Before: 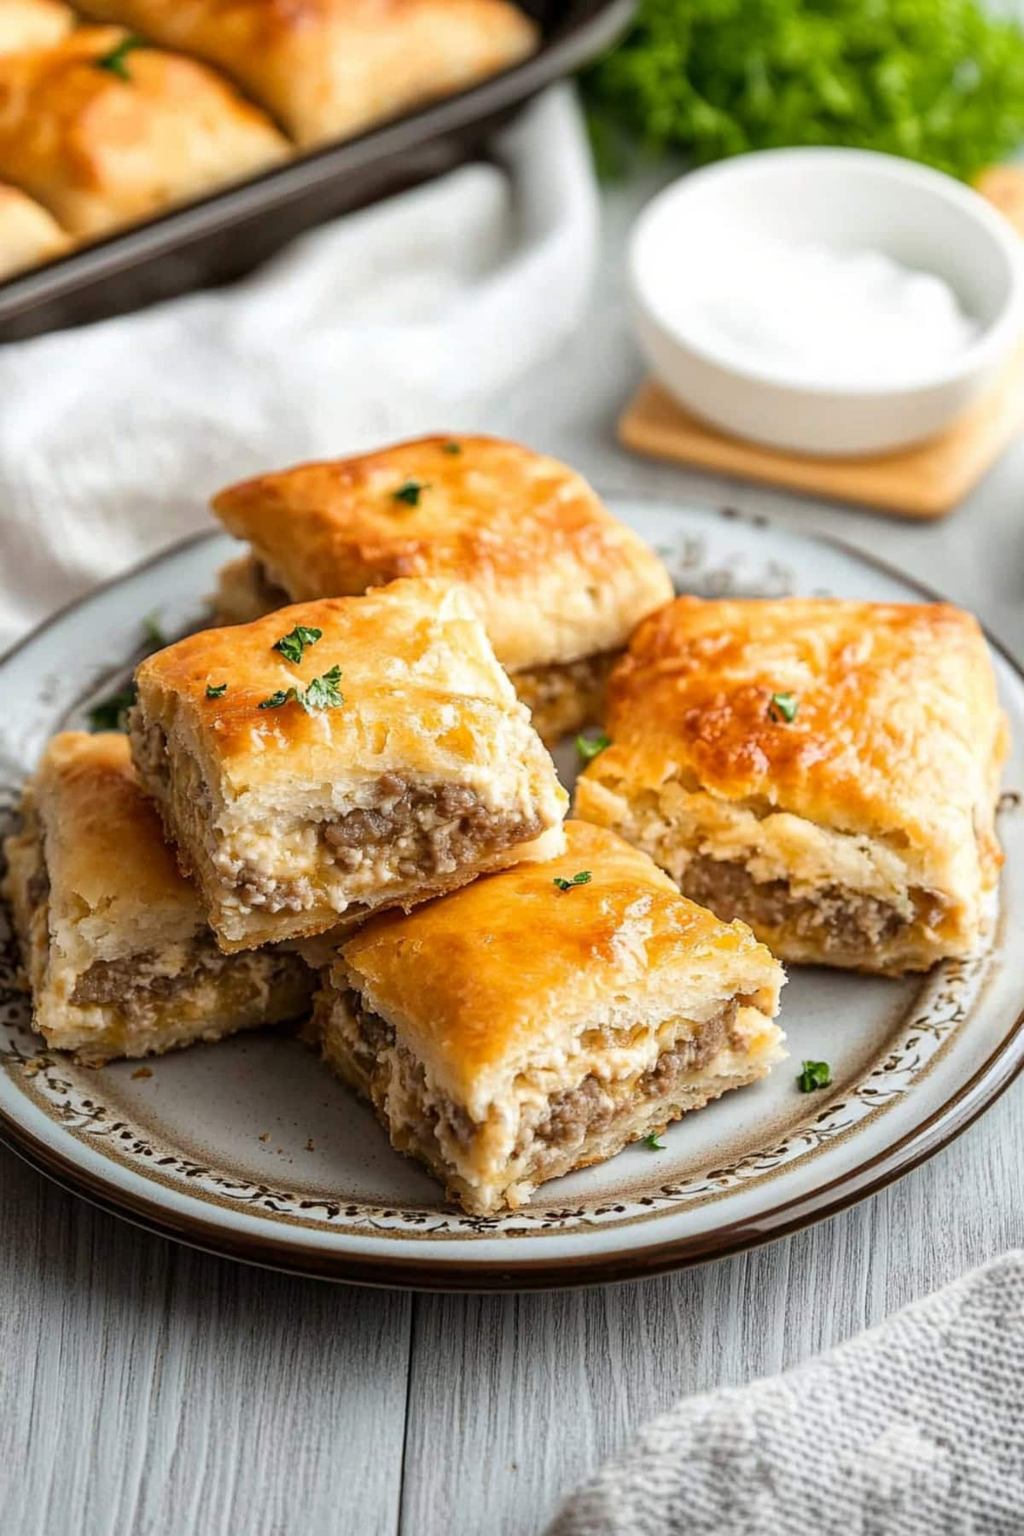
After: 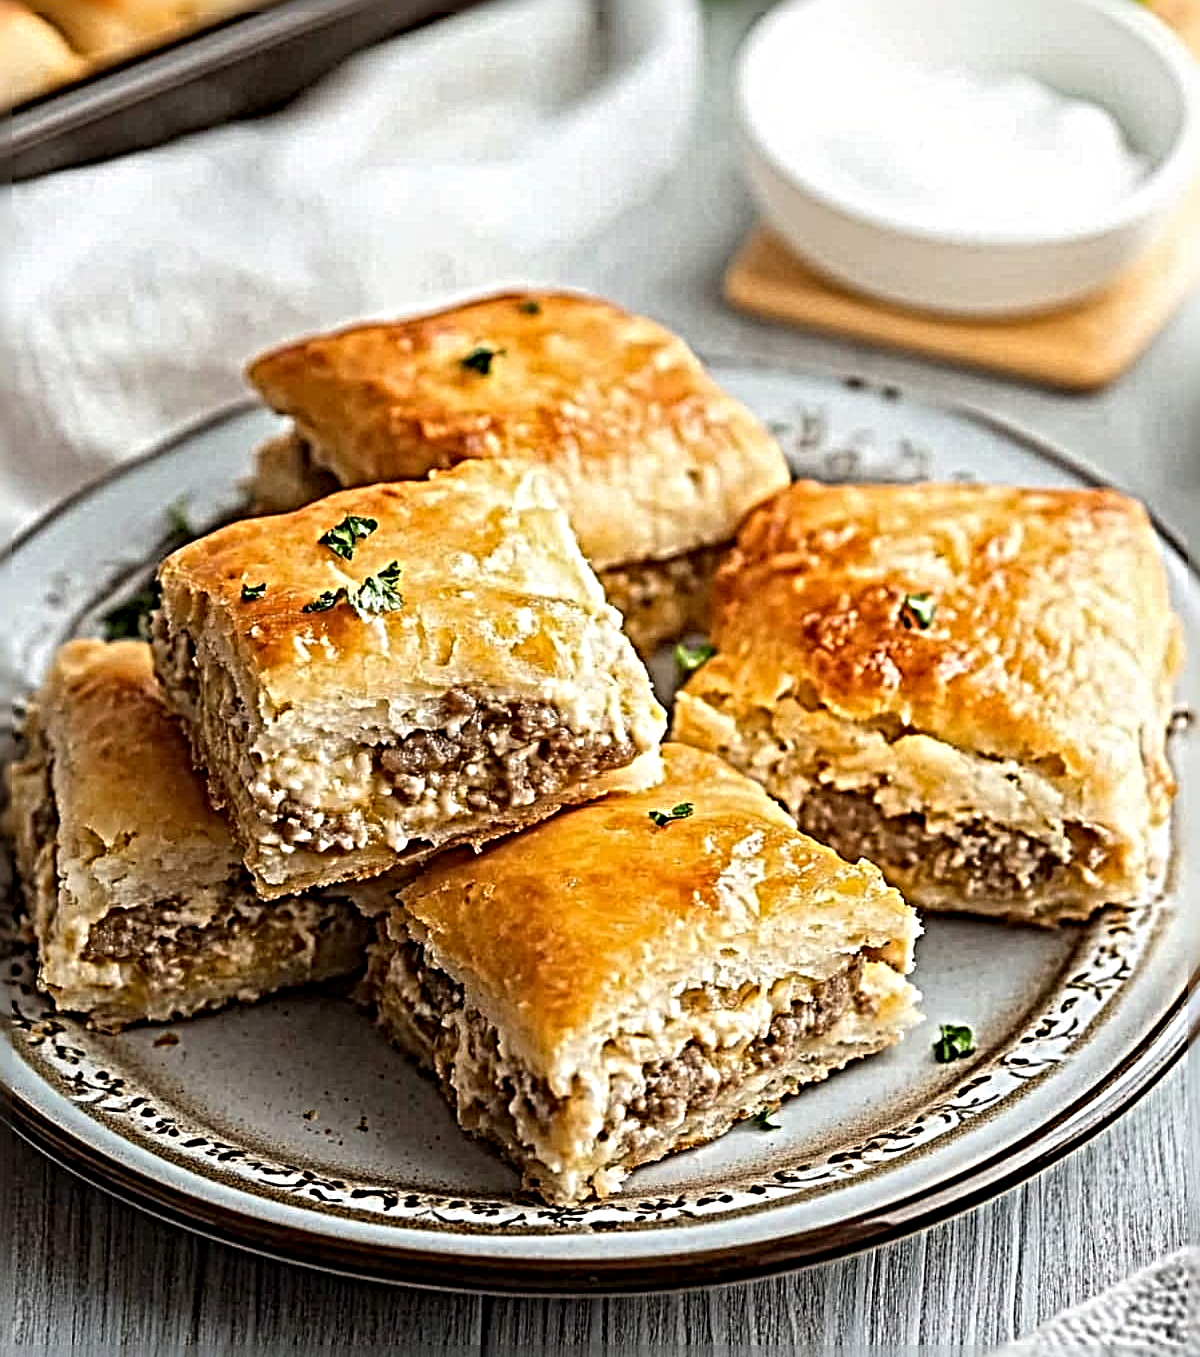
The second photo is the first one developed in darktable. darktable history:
sharpen: radius 6.268, amount 1.793, threshold 0.115
crop and rotate: top 12.129%, bottom 12.479%
